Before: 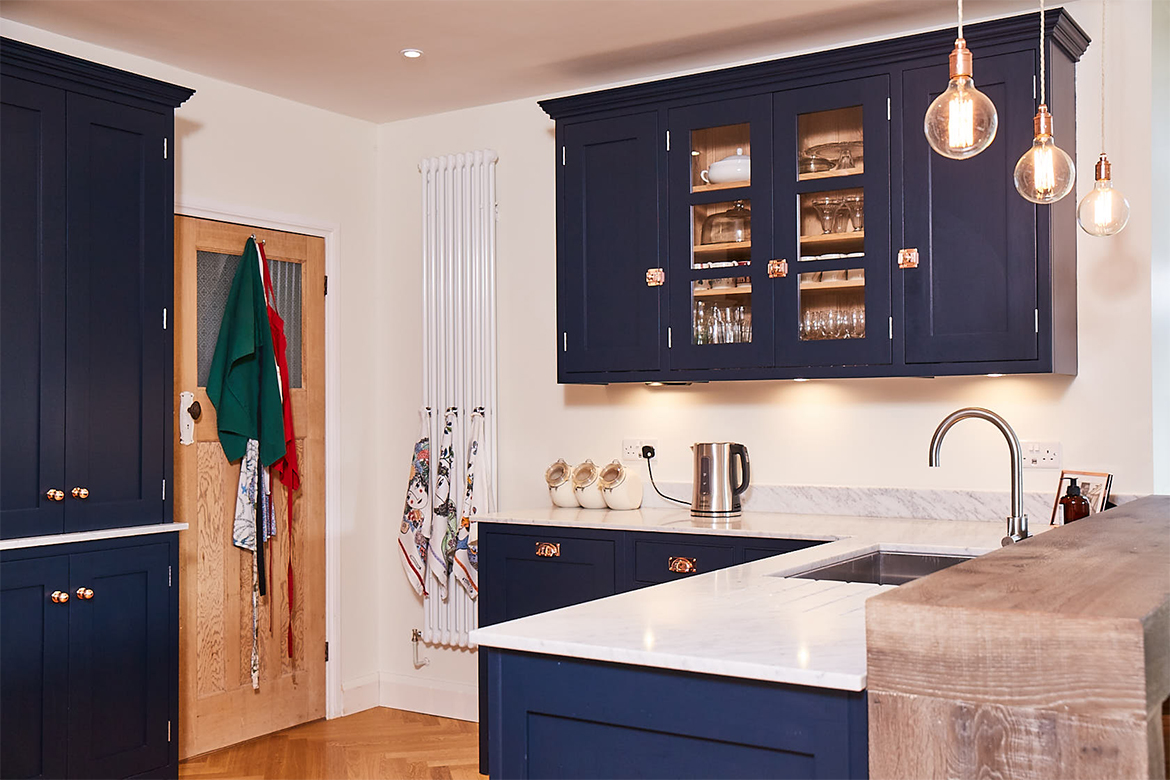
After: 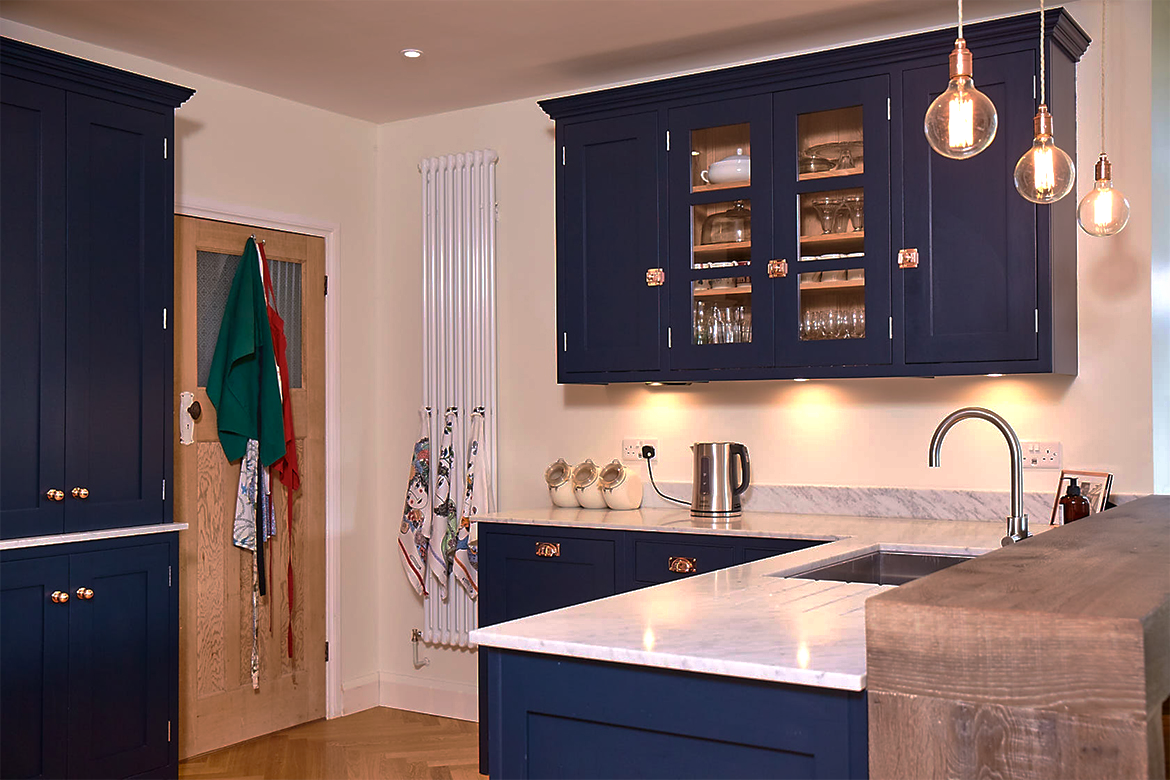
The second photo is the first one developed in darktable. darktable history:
exposure: exposure 0.203 EV, compensate highlight preservation false
base curve: curves: ch0 [(0, 0) (0.841, 0.609) (1, 1)], preserve colors none
velvia: on, module defaults
vignetting: fall-off start 100.84%, saturation 0.368, width/height ratio 1.303
